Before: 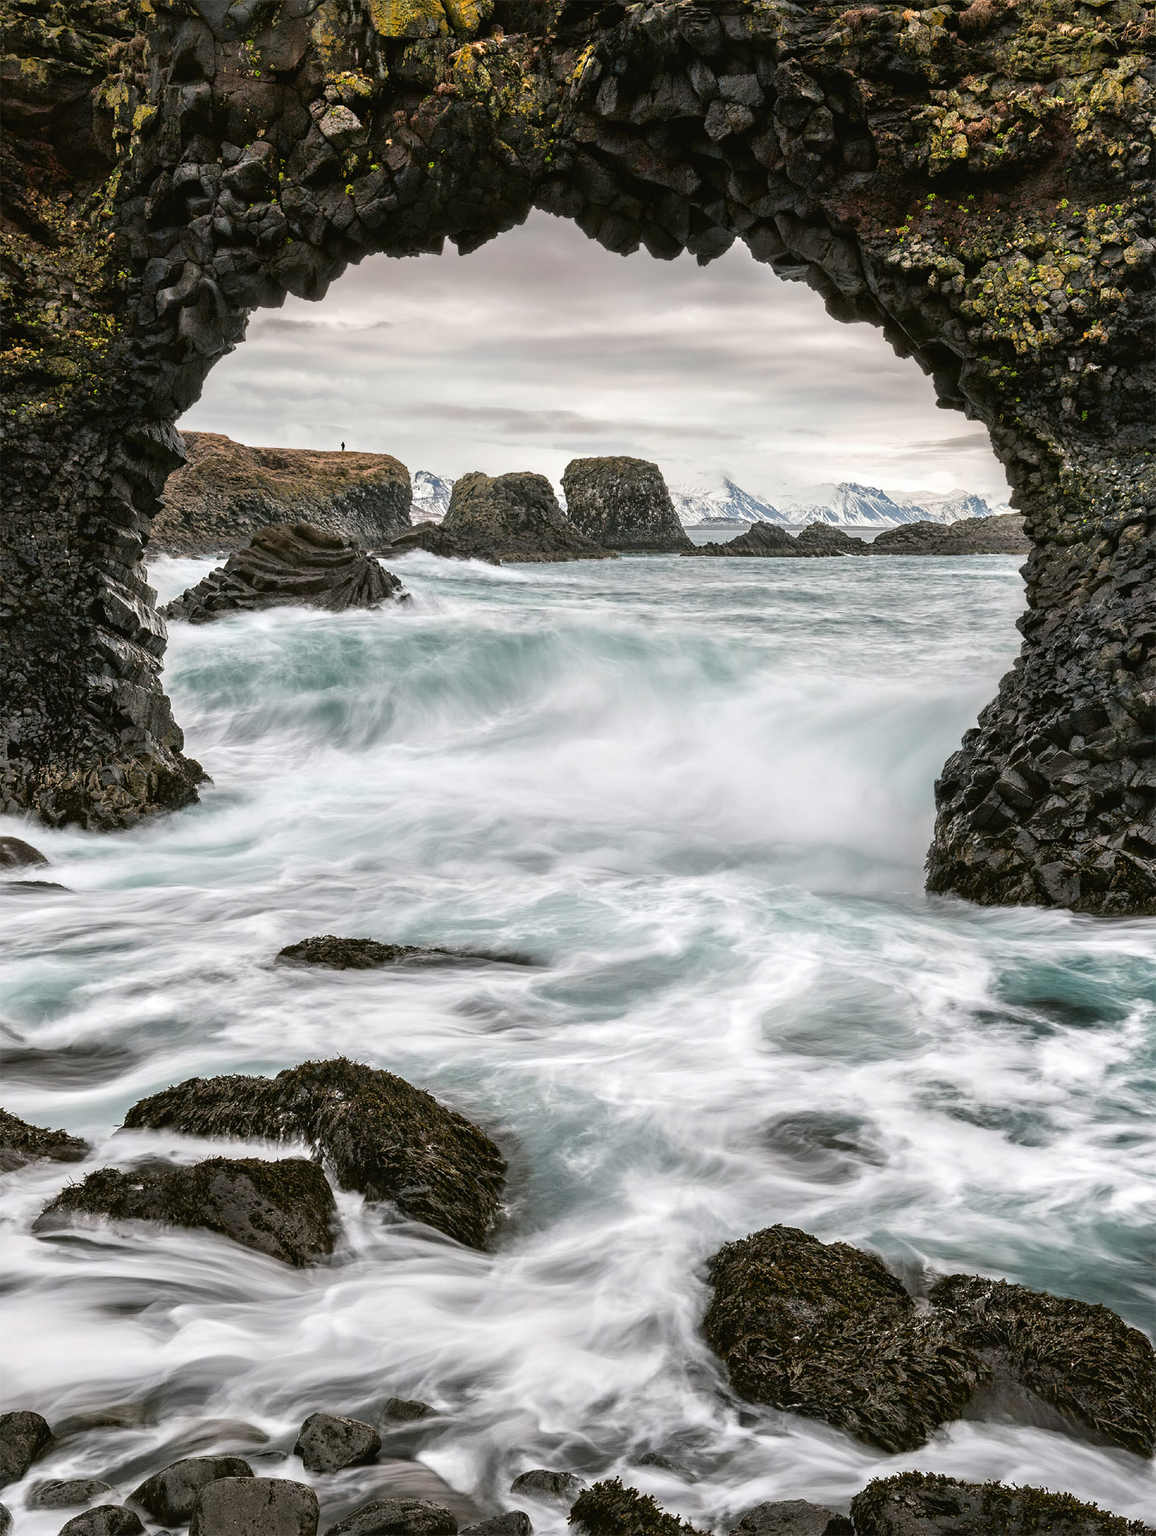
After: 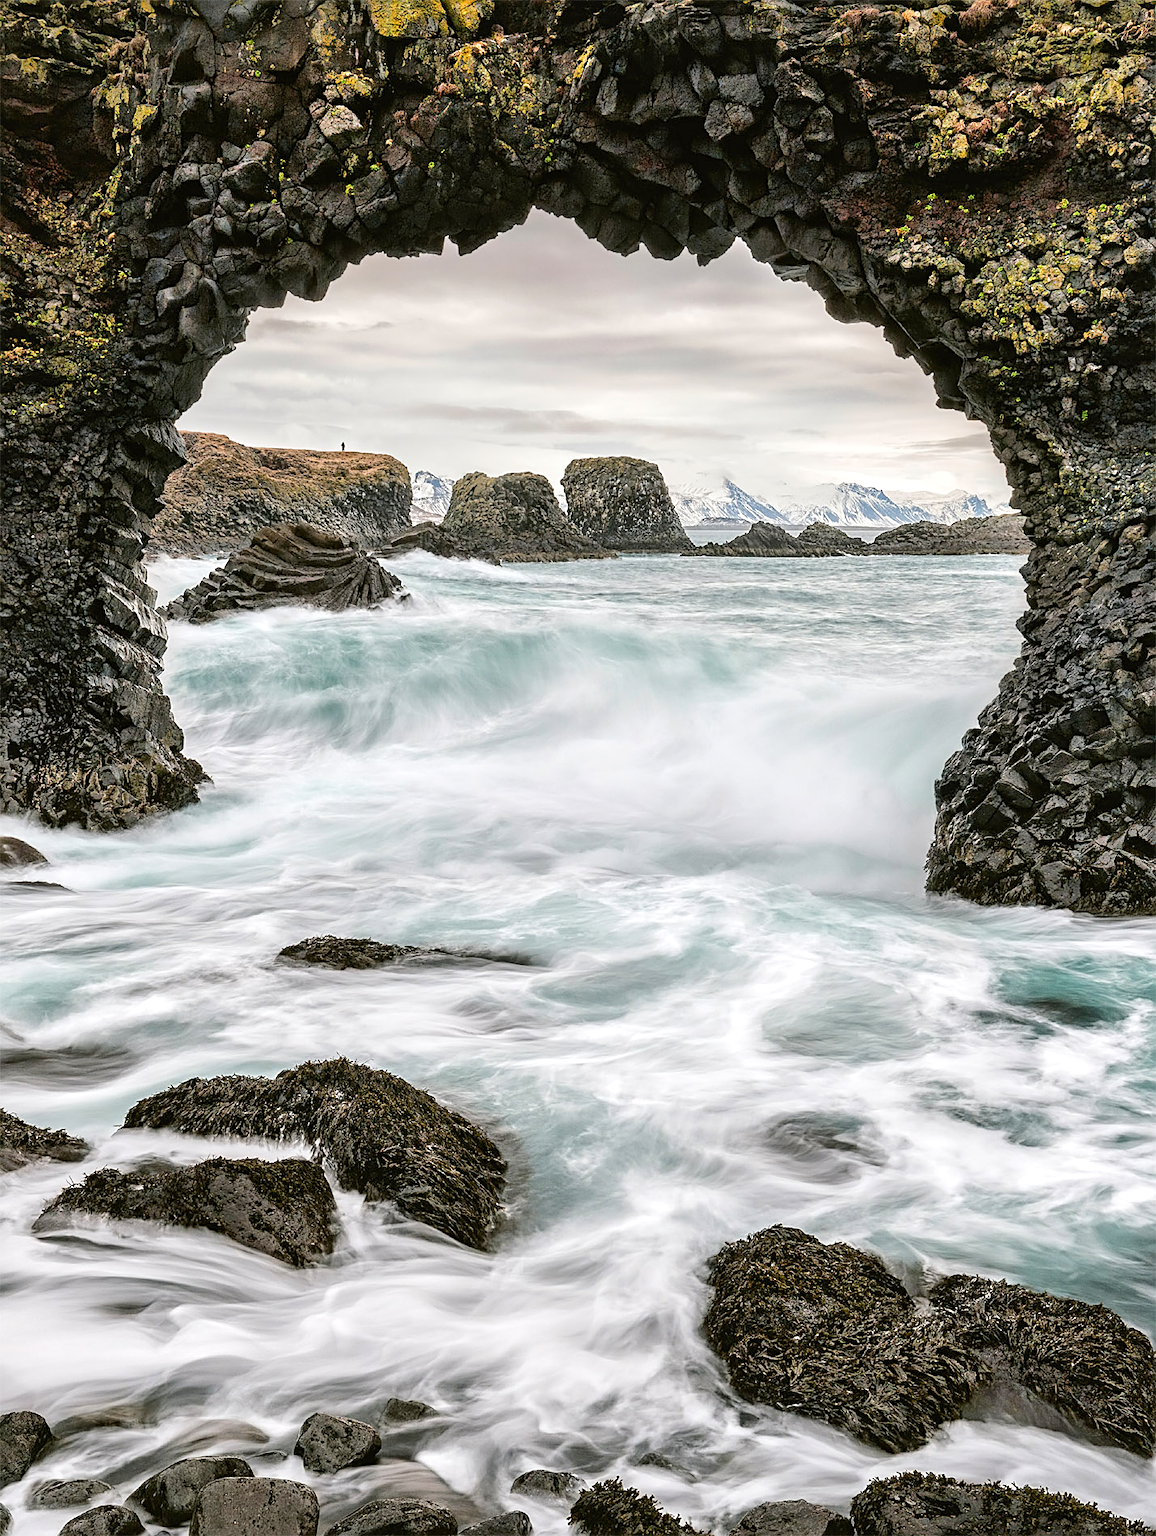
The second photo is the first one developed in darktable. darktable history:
local contrast: mode bilateral grid, contrast 21, coarseness 49, detail 119%, midtone range 0.2
sharpen: on, module defaults
tone curve: curves: ch0 [(0, 0) (0.003, 0.004) (0.011, 0.015) (0.025, 0.033) (0.044, 0.059) (0.069, 0.092) (0.1, 0.132) (0.136, 0.18) (0.177, 0.235) (0.224, 0.297) (0.277, 0.366) (0.335, 0.44) (0.399, 0.52) (0.468, 0.594) (0.543, 0.661) (0.623, 0.727) (0.709, 0.79) (0.801, 0.86) (0.898, 0.928) (1, 1)], color space Lab, linked channels, preserve colors none
